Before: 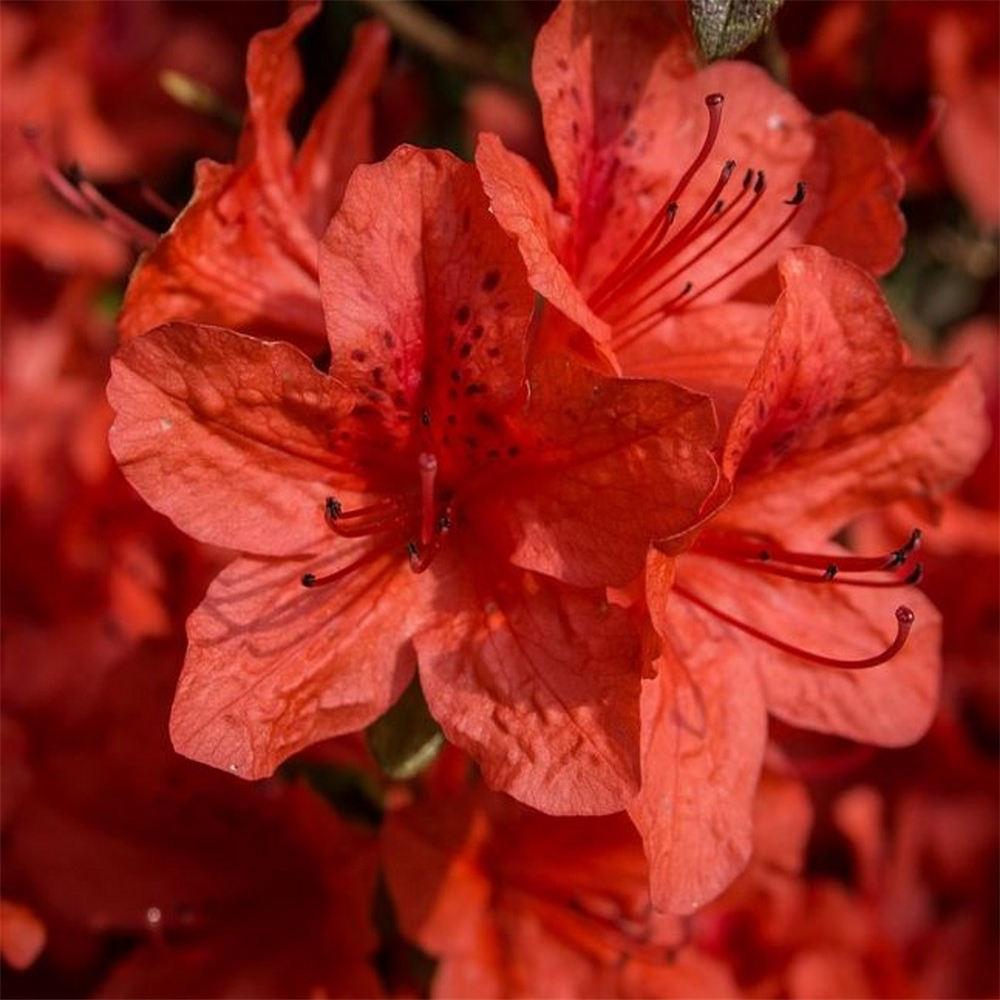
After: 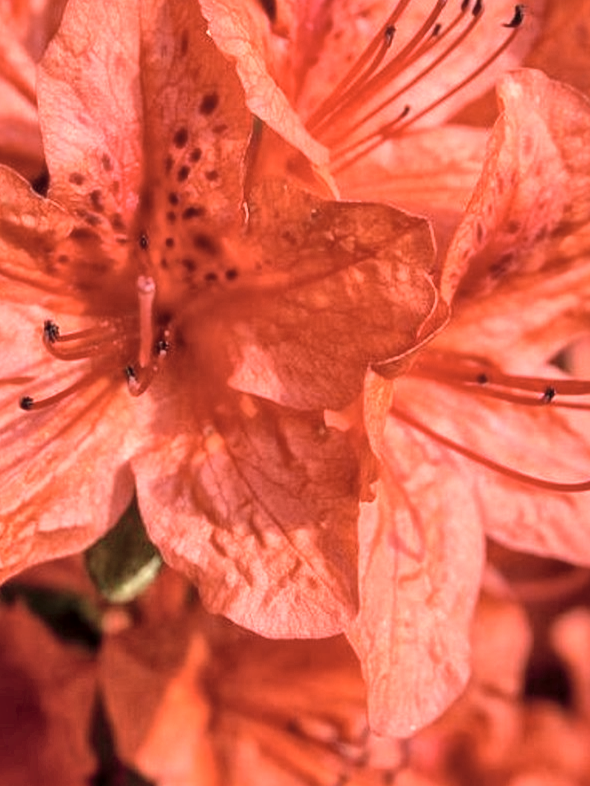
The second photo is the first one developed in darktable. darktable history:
shadows and highlights: low approximation 0.01, soften with gaussian
global tonemap: drago (1, 100), detail 1
crop and rotate: left 28.256%, top 17.734%, right 12.656%, bottom 3.573%
